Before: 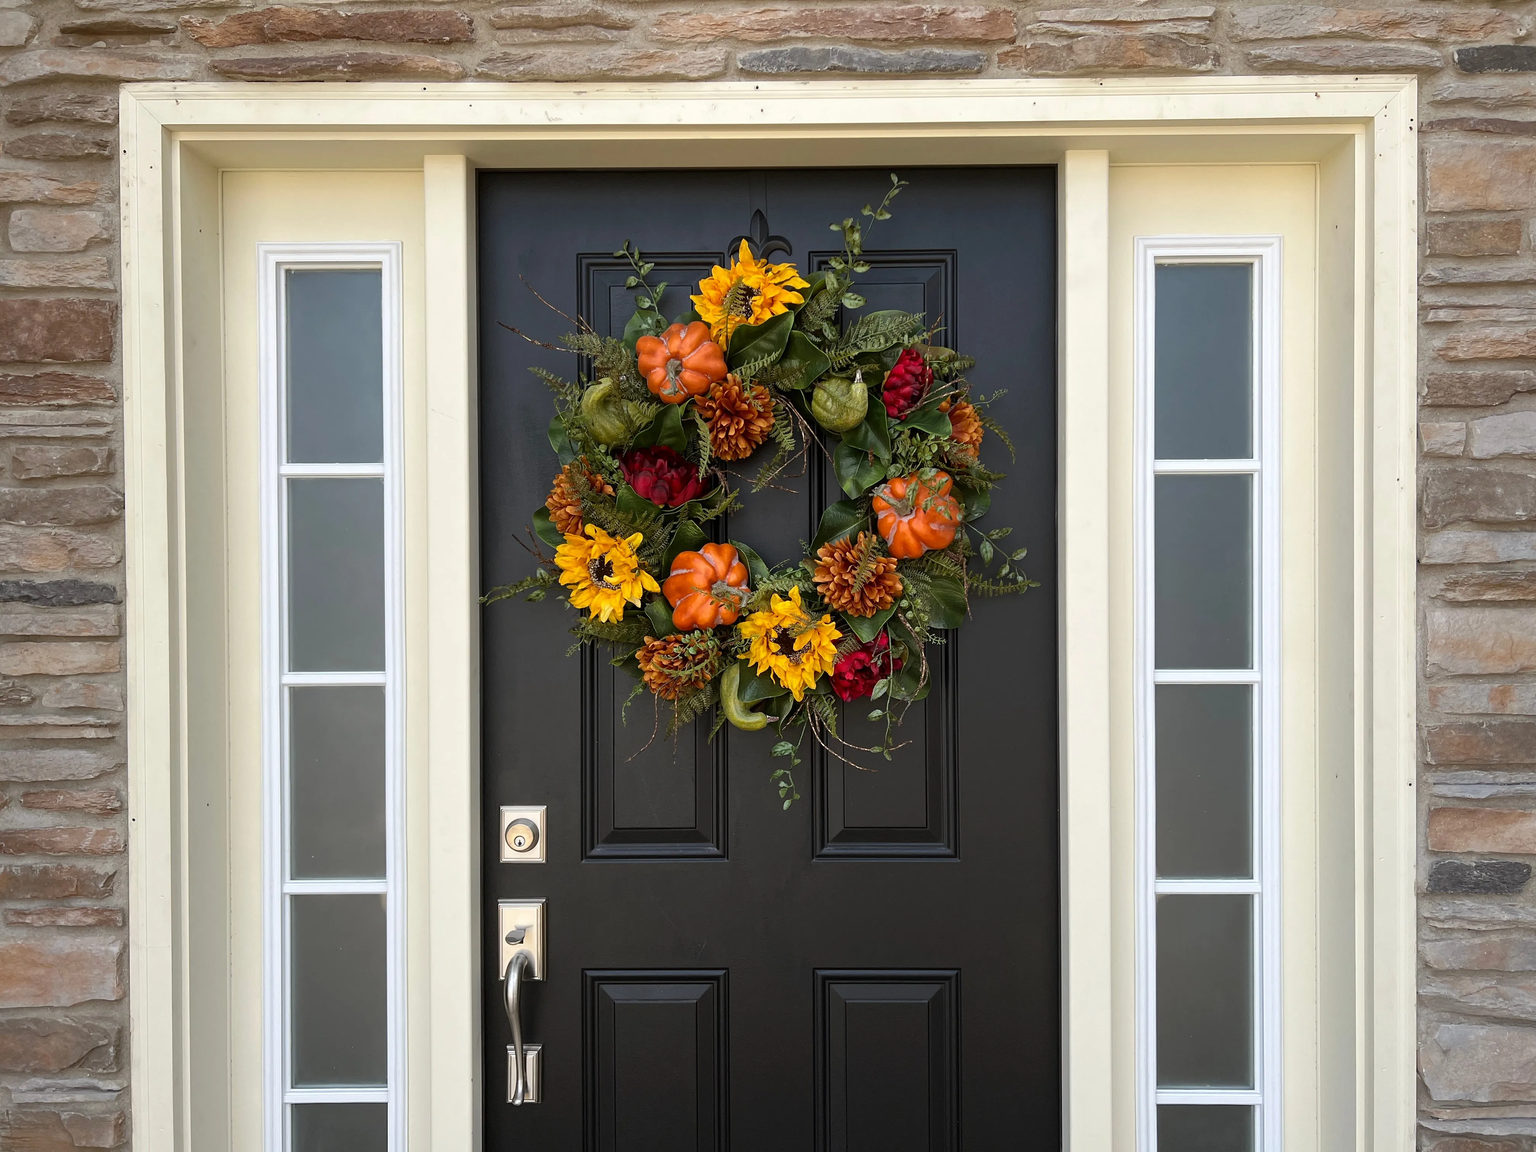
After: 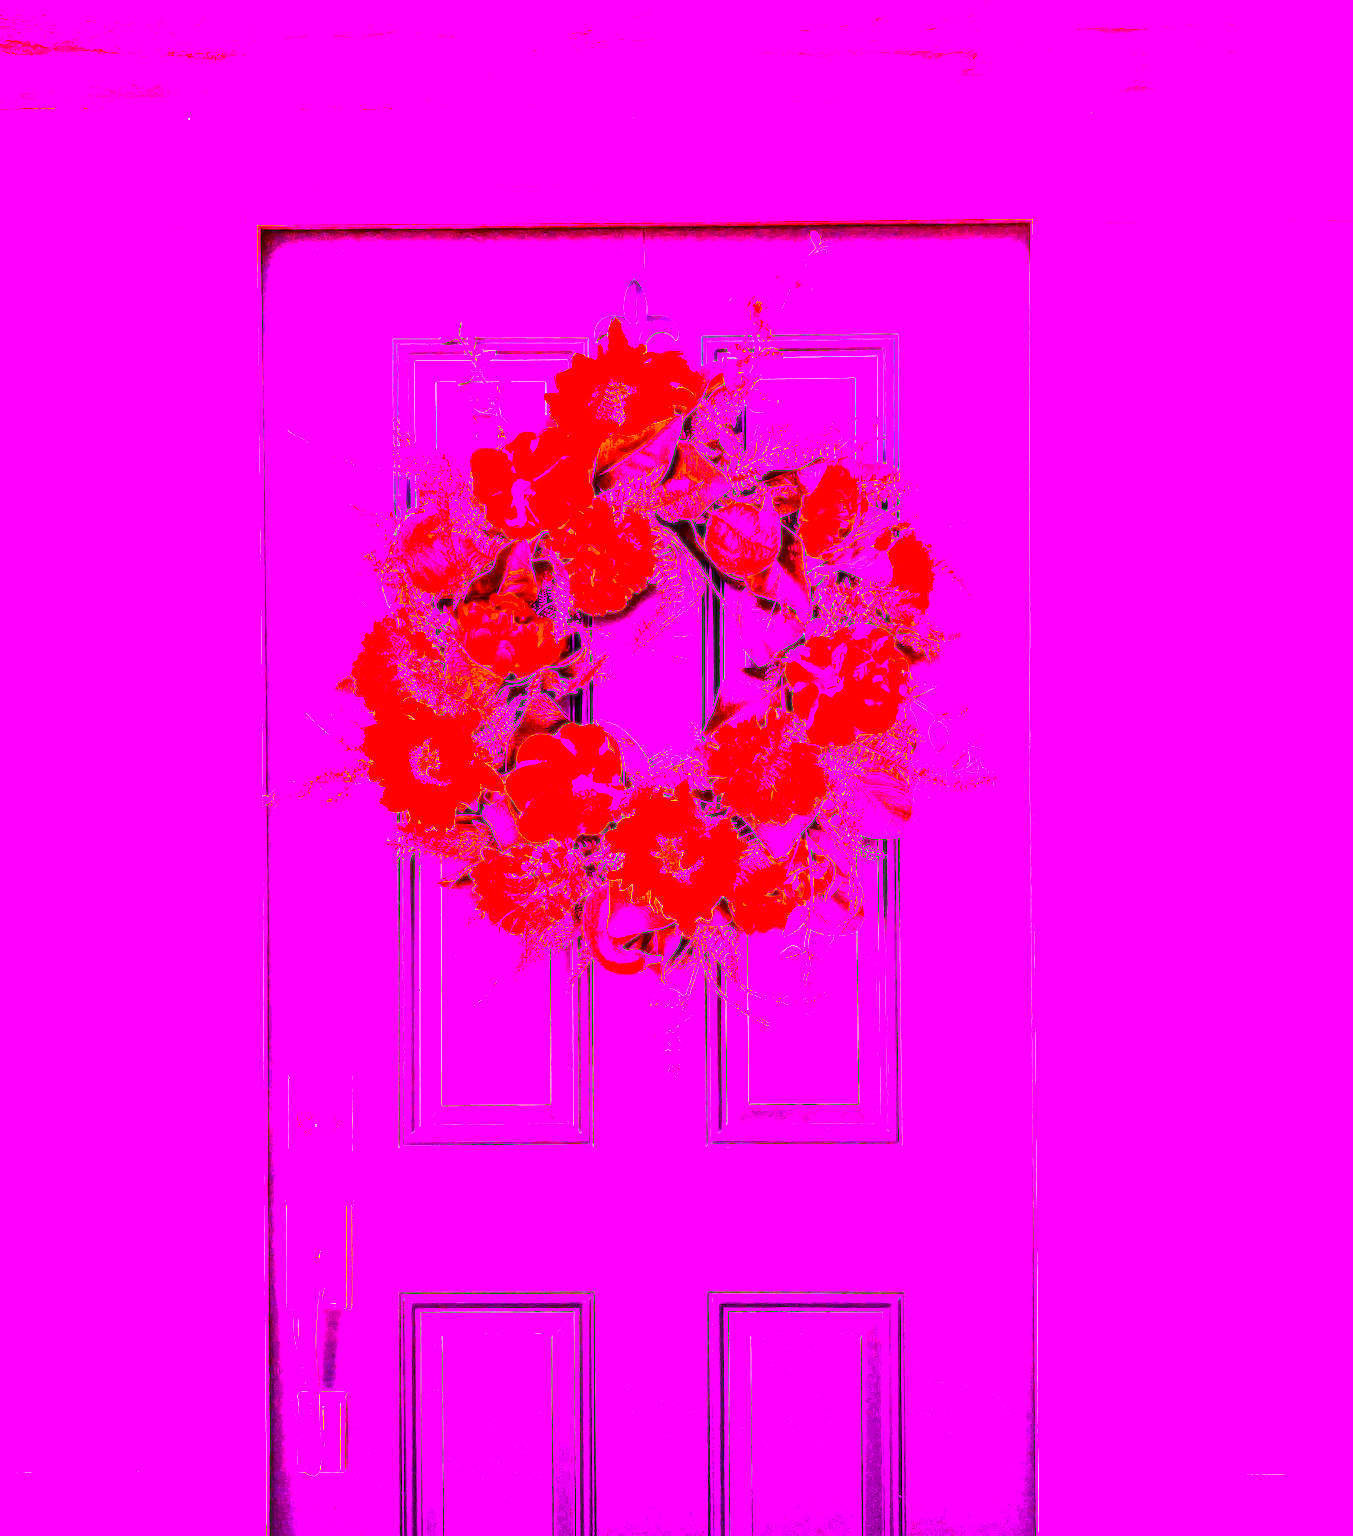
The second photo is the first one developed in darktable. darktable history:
tone equalizer: on, module defaults
white balance: red 8, blue 8
crop and rotate: left 18.442%, right 15.508%
vignetting: fall-off start 100%, brightness 0.05, saturation 0
color balance rgb: linear chroma grading › shadows 16%, perceptual saturation grading › global saturation 8%, perceptual saturation grading › shadows 4%, perceptual brilliance grading › global brilliance 2%, perceptual brilliance grading › highlights 8%, perceptual brilliance grading › shadows -4%, global vibrance 16%, saturation formula JzAzBz (2021)
contrast brightness saturation: contrast 0.4, brightness 0.1, saturation 0.21
grain: coarseness 0.09 ISO
bloom: size 0%, threshold 54.82%, strength 8.31%
